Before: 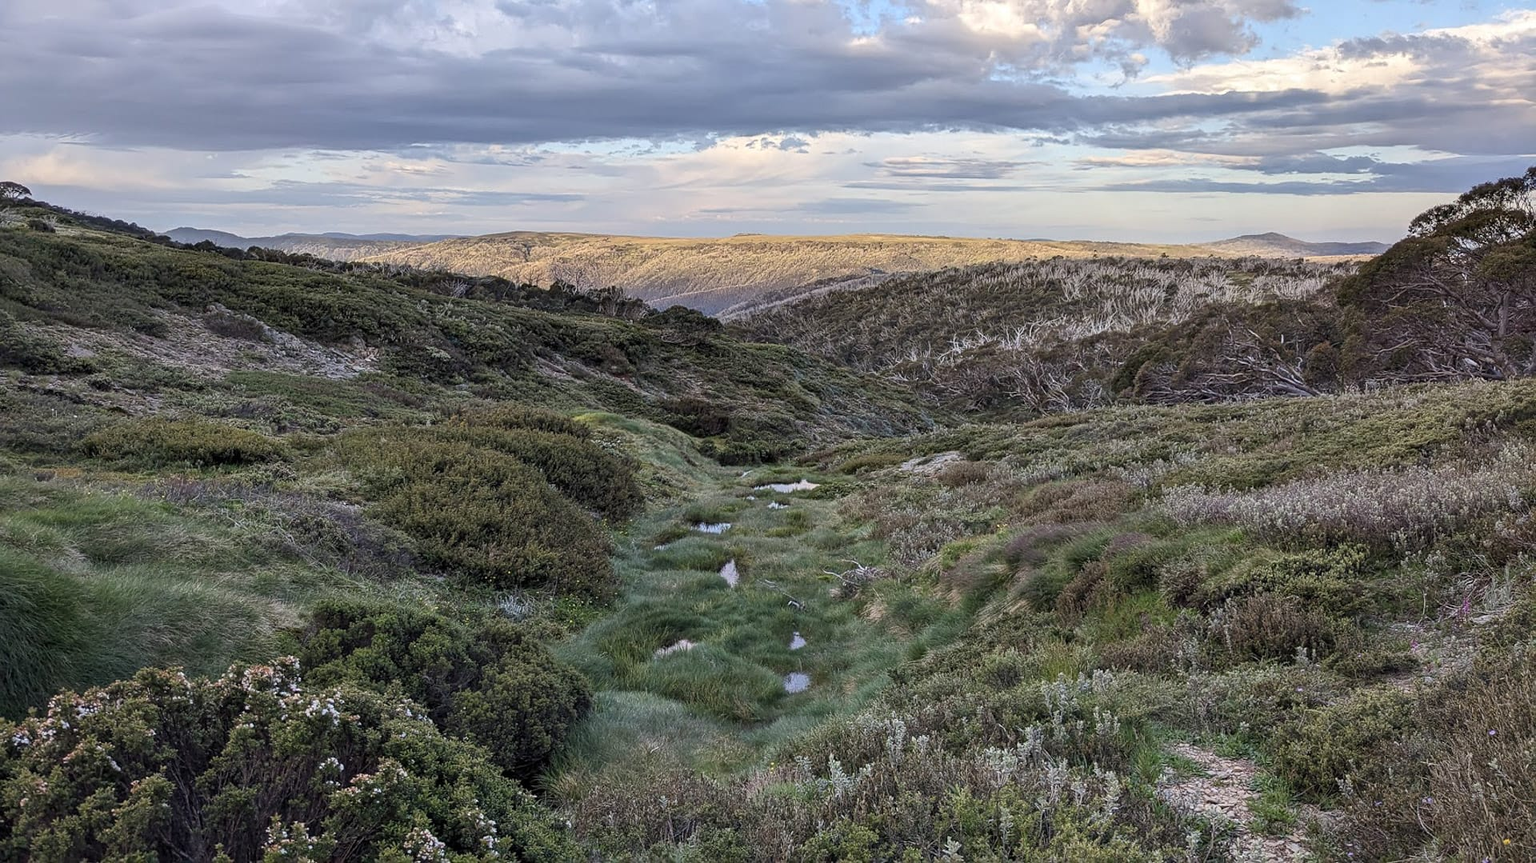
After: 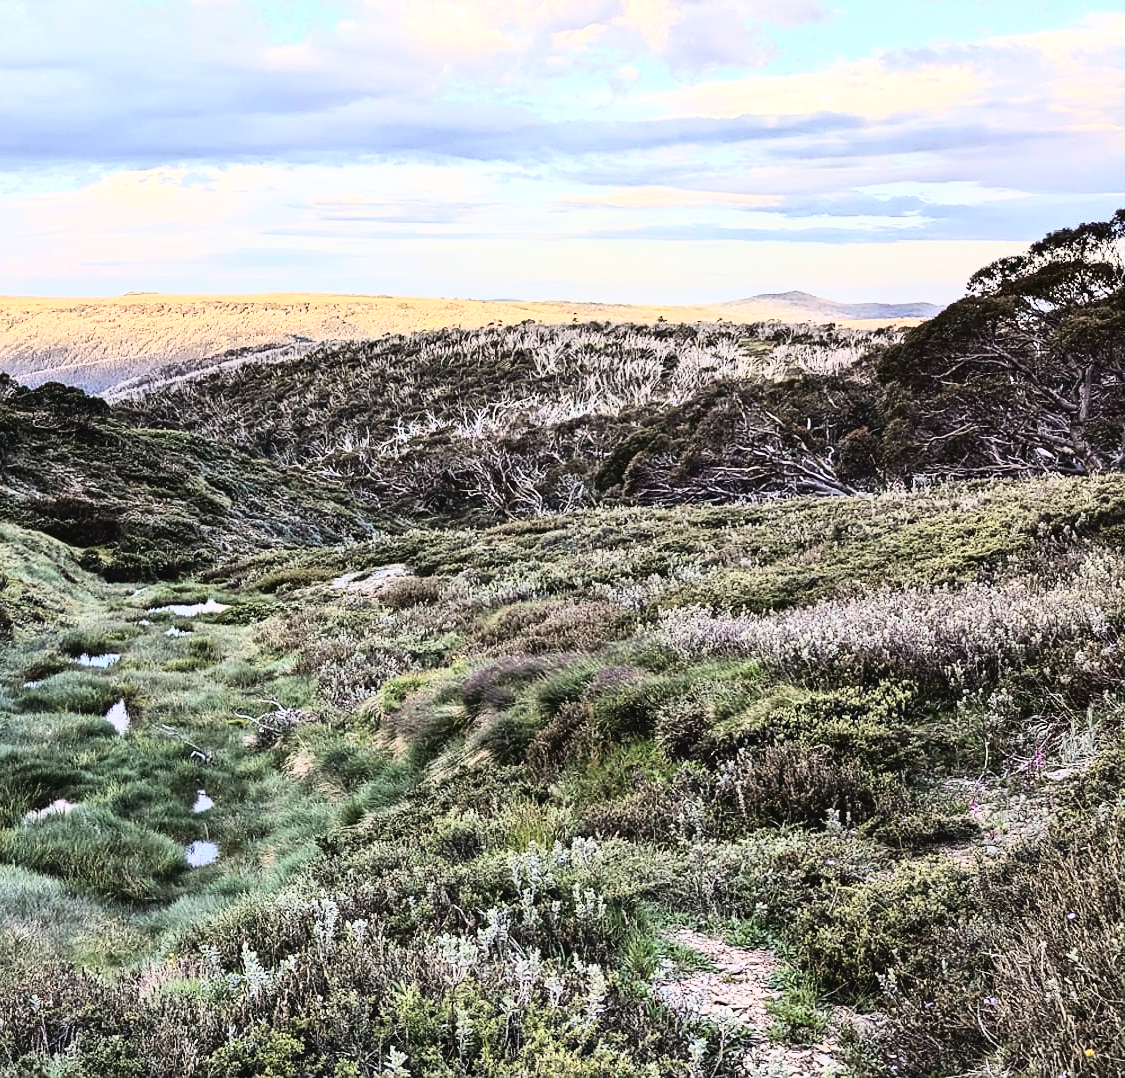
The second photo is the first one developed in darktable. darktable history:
tone curve: curves: ch0 [(0, 0.032) (0.181, 0.152) (0.751, 0.762) (1, 1)], color space Lab, linked channels, preserve colors none
crop: left 41.402%
rgb curve: curves: ch0 [(0, 0) (0.21, 0.15) (0.24, 0.21) (0.5, 0.75) (0.75, 0.96) (0.89, 0.99) (1, 1)]; ch1 [(0, 0.02) (0.21, 0.13) (0.25, 0.2) (0.5, 0.67) (0.75, 0.9) (0.89, 0.97) (1, 1)]; ch2 [(0, 0.02) (0.21, 0.13) (0.25, 0.2) (0.5, 0.67) (0.75, 0.9) (0.89, 0.97) (1, 1)], compensate middle gray true
